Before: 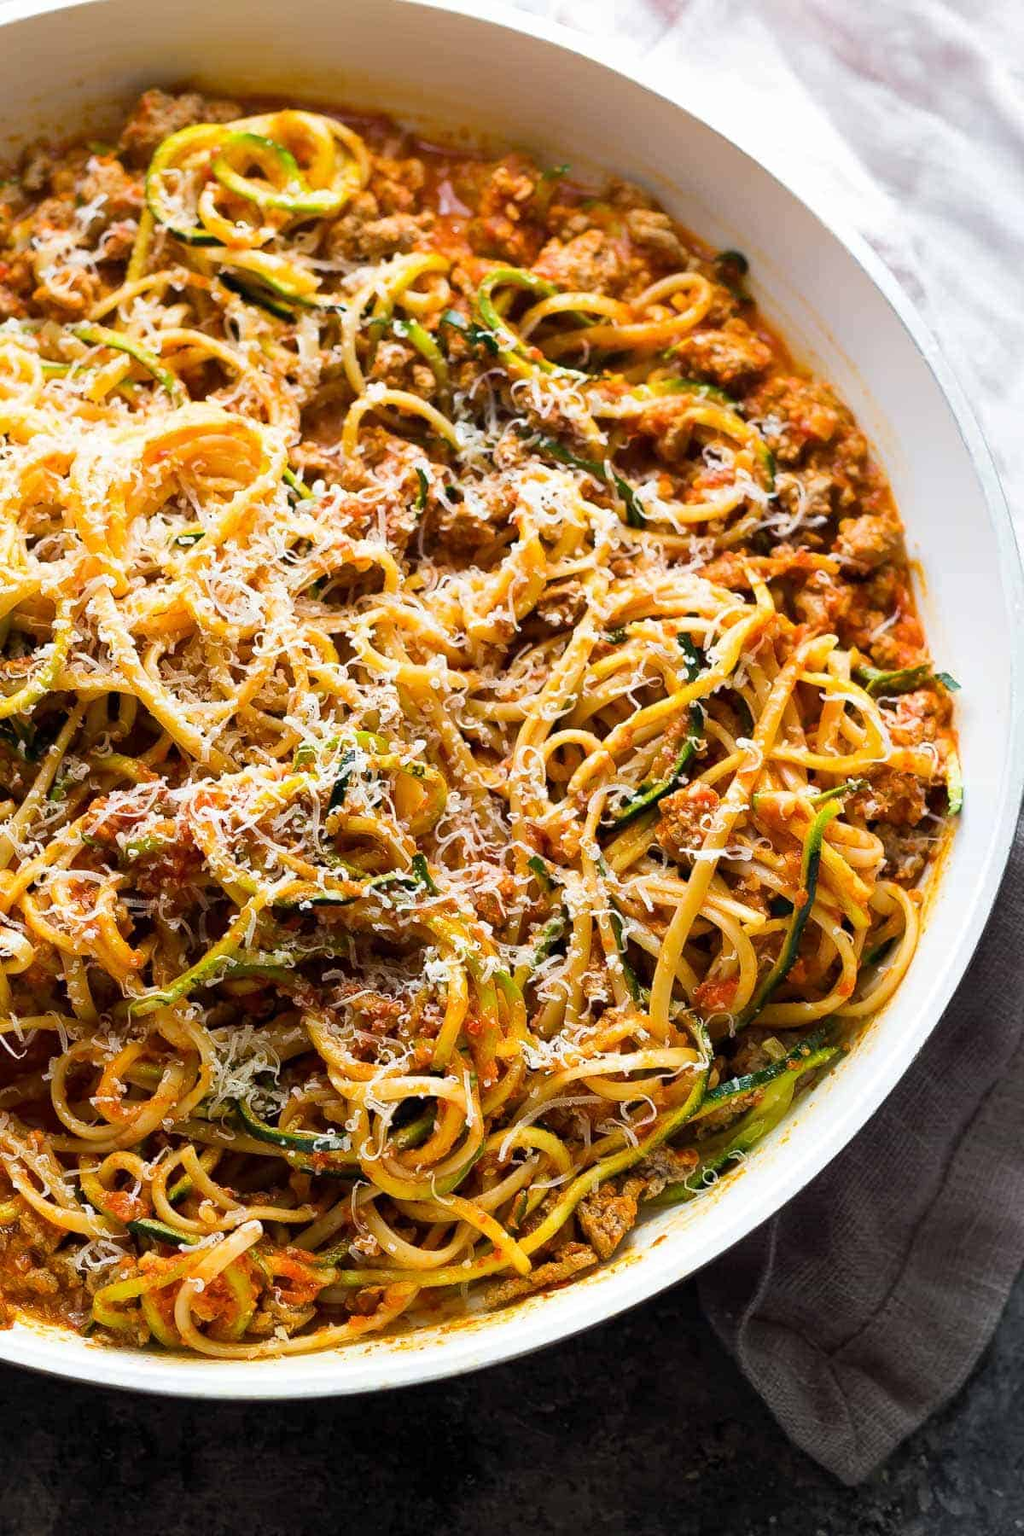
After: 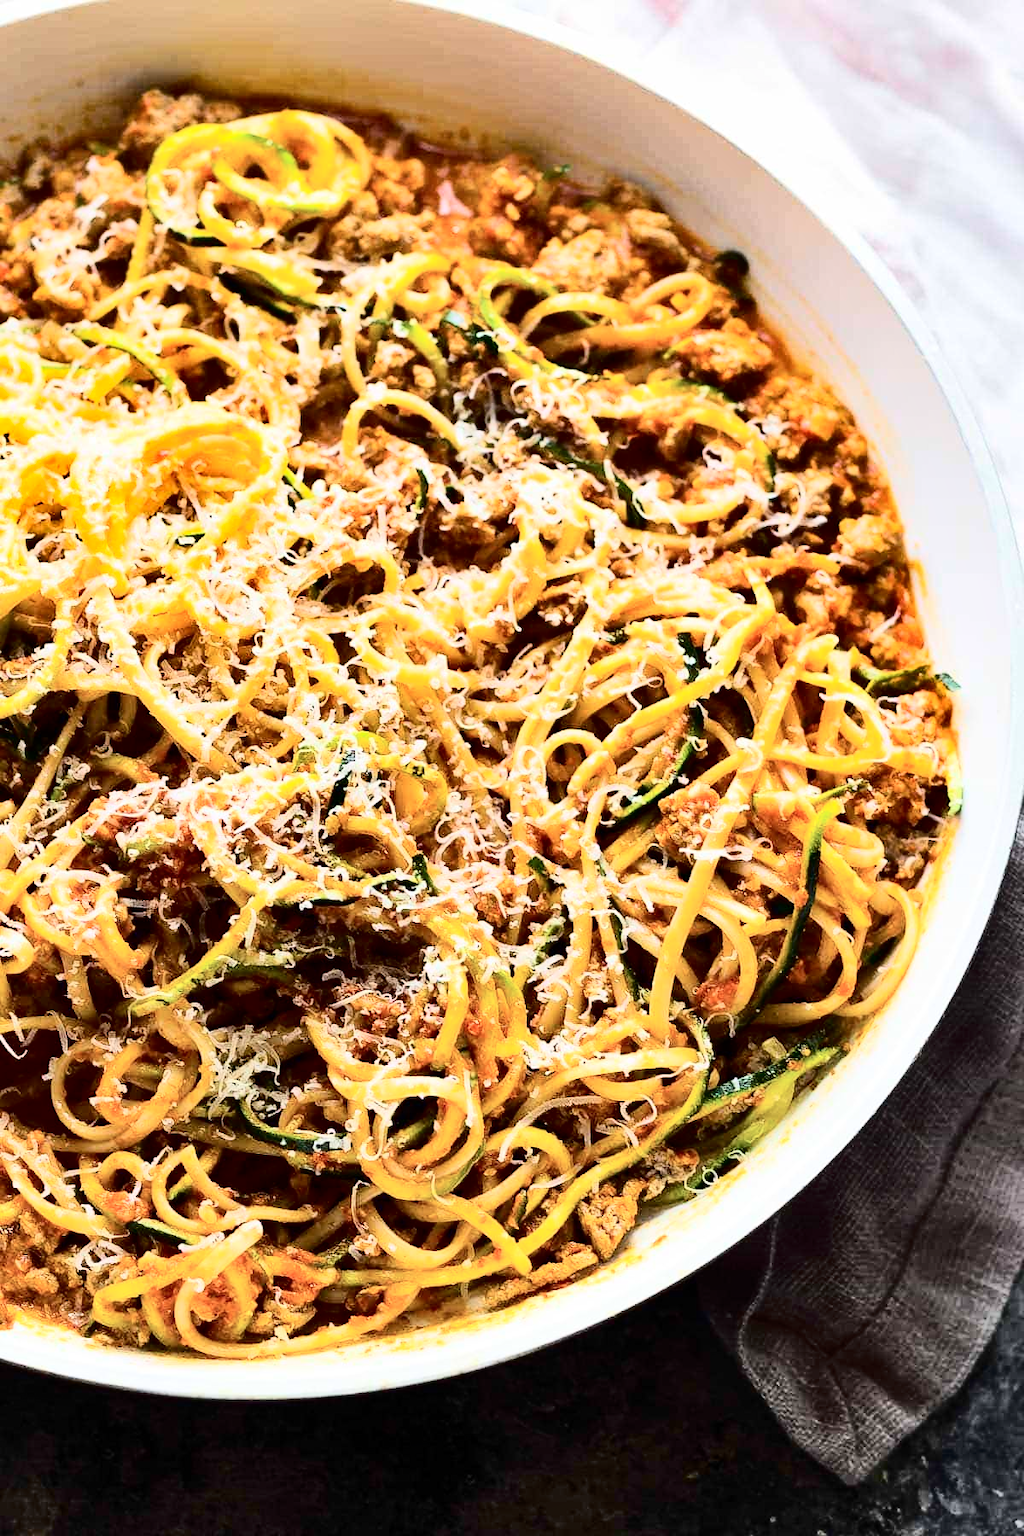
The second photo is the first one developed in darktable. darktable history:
tone curve: curves: ch0 [(0, 0) (0.003, 0.001) (0.011, 0.004) (0.025, 0.009) (0.044, 0.016) (0.069, 0.025) (0.1, 0.036) (0.136, 0.059) (0.177, 0.103) (0.224, 0.175) (0.277, 0.274) (0.335, 0.395) (0.399, 0.52) (0.468, 0.635) (0.543, 0.733) (0.623, 0.817) (0.709, 0.888) (0.801, 0.93) (0.898, 0.964) (1, 1)], color space Lab, independent channels, preserve colors none
shadows and highlights: soften with gaussian
contrast brightness saturation: contrast 0.102, brightness 0.019, saturation 0.019
